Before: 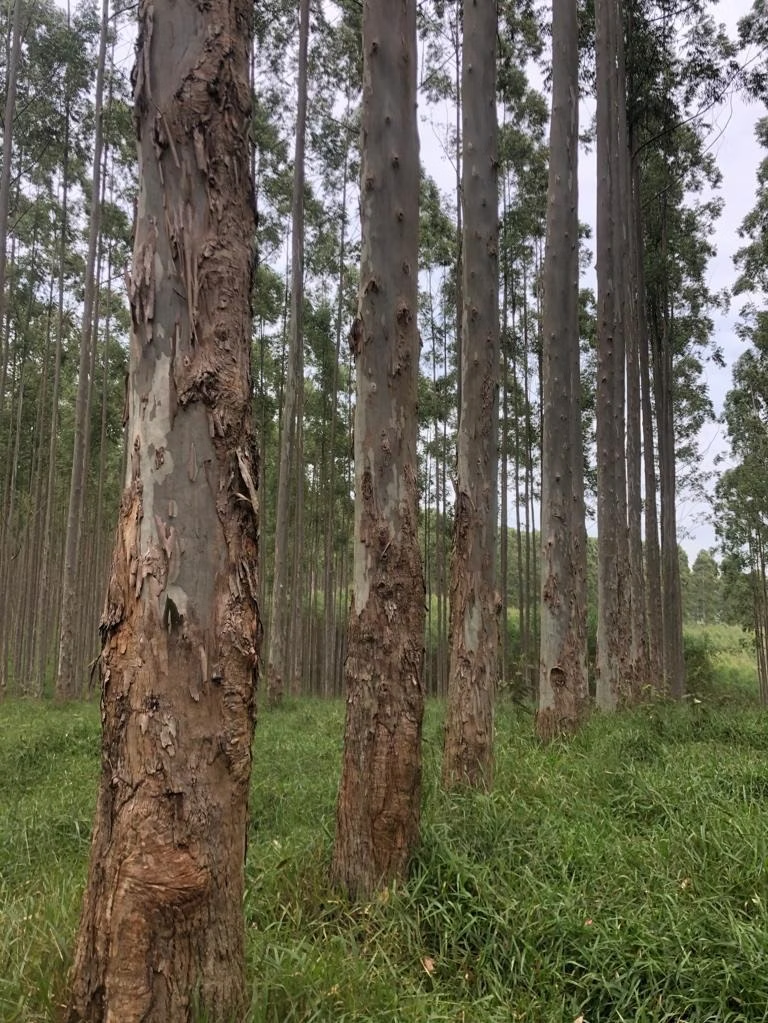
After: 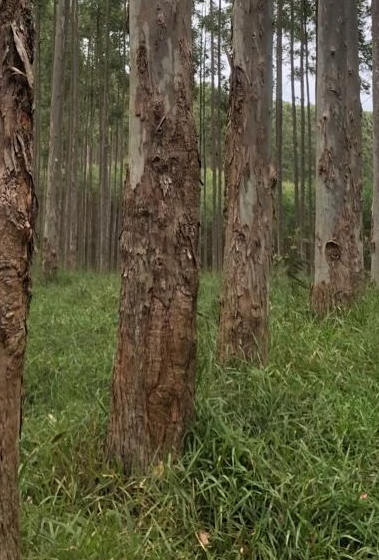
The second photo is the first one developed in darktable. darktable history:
crop: left 29.384%, top 41.737%, right 21.199%, bottom 3.484%
